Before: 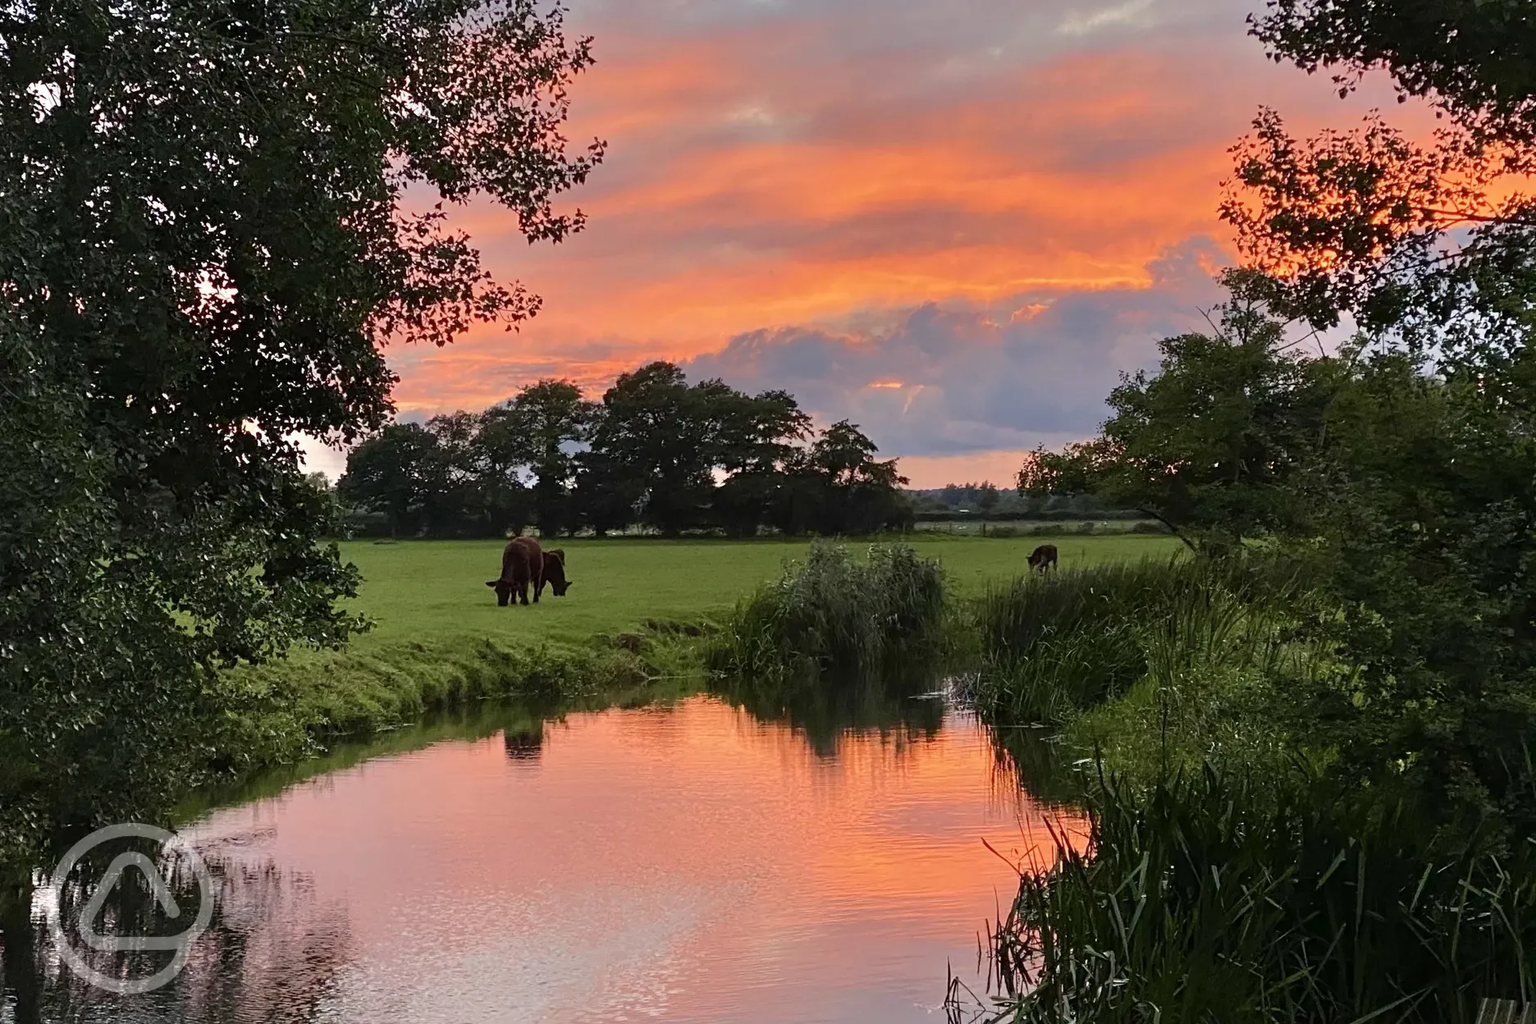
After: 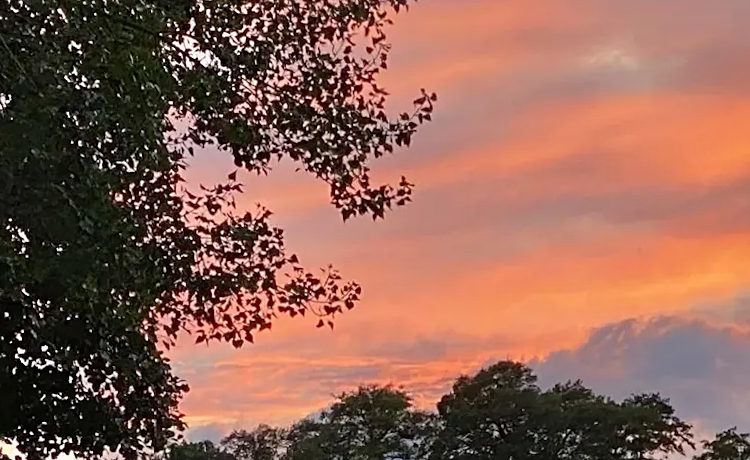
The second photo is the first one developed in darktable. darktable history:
sharpen: amount 0.2
rotate and perspective: rotation -1°, crop left 0.011, crop right 0.989, crop top 0.025, crop bottom 0.975
crop: left 15.452%, top 5.459%, right 43.956%, bottom 56.62%
